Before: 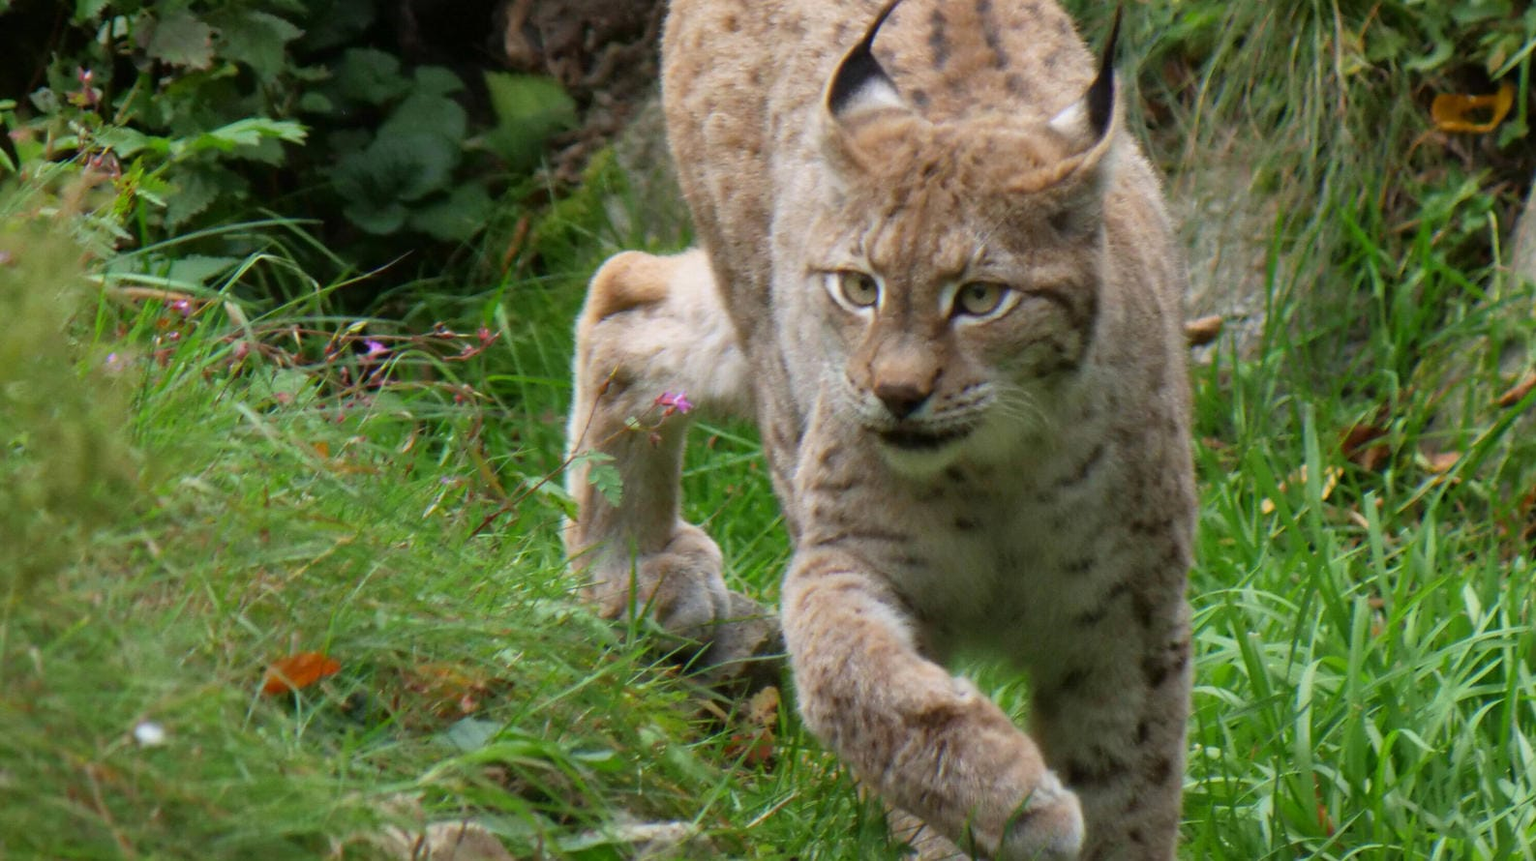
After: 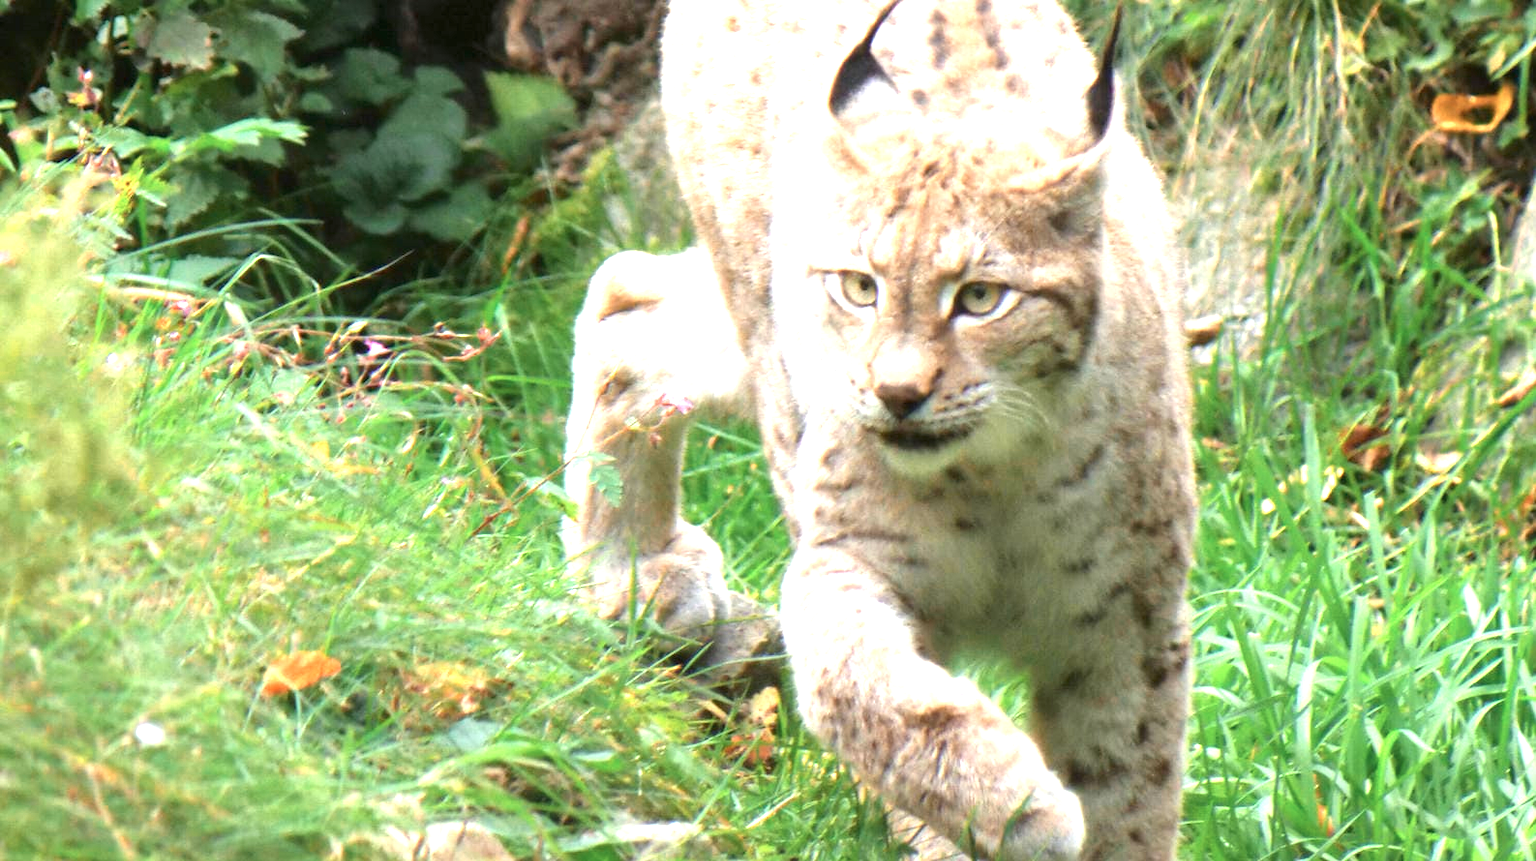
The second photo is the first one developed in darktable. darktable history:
color zones: curves: ch0 [(0.018, 0.548) (0.197, 0.654) (0.425, 0.447) (0.605, 0.658) (0.732, 0.579)]; ch1 [(0.105, 0.531) (0.224, 0.531) (0.386, 0.39) (0.618, 0.456) (0.732, 0.456) (0.956, 0.421)]; ch2 [(0.039, 0.583) (0.215, 0.465) (0.399, 0.544) (0.465, 0.548) (0.614, 0.447) (0.724, 0.43) (0.882, 0.623) (0.956, 0.632)]
exposure: black level correction 0, exposure 1.615 EV, compensate highlight preservation false
